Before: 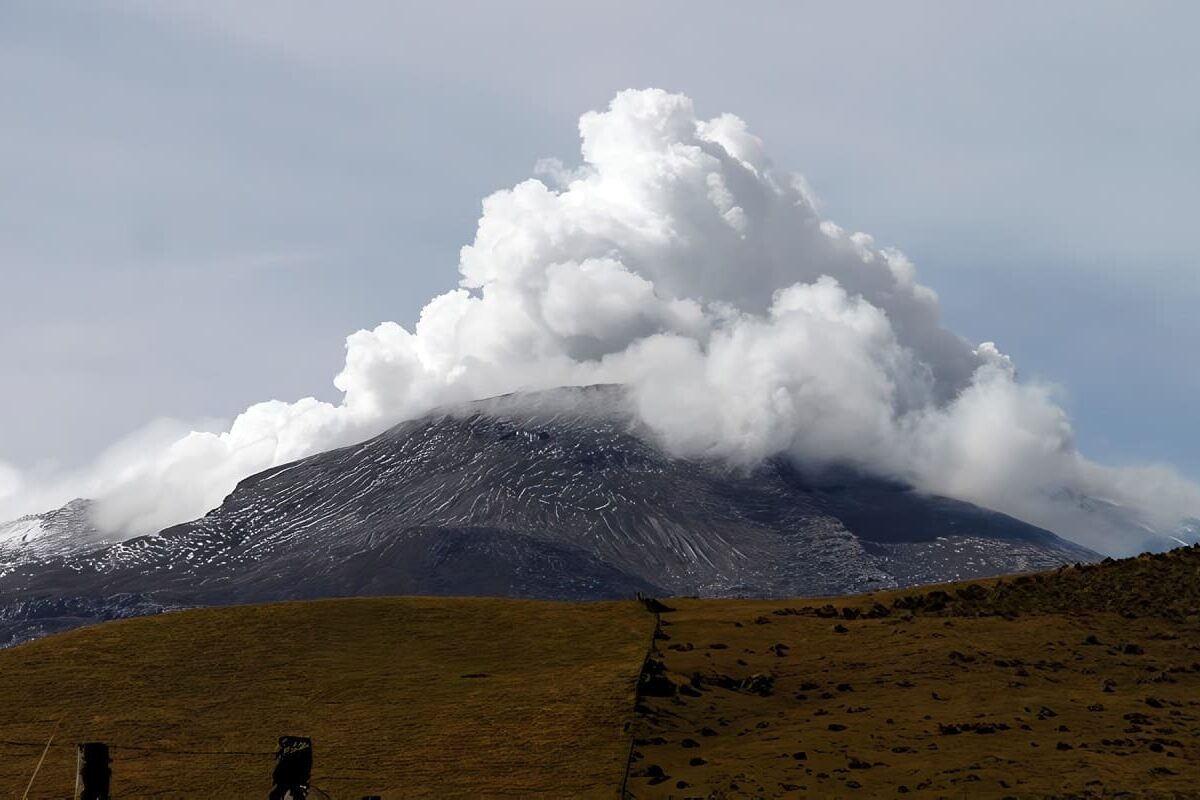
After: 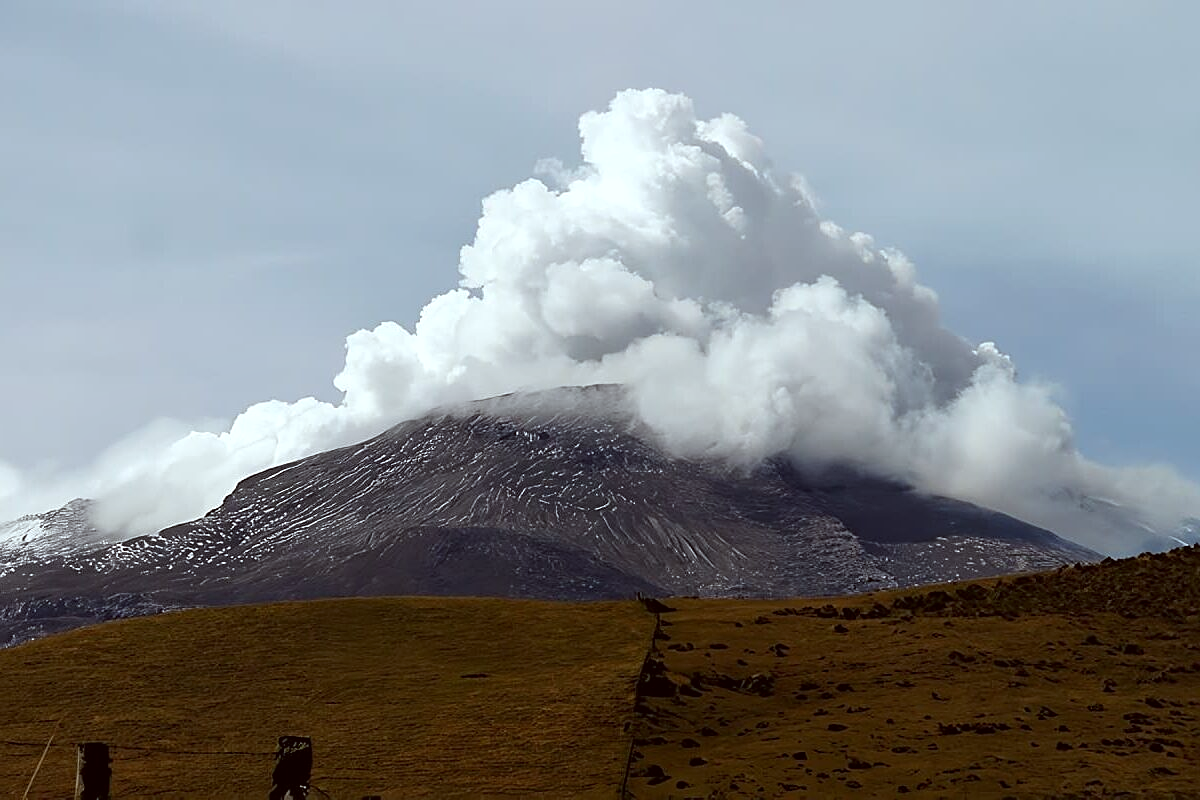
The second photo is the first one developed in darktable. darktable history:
tone equalizer: -7 EV 0.133 EV, smoothing 1
color correction: highlights a* -5.03, highlights b* -3.3, shadows a* 4.24, shadows b* 4.1
sharpen: on, module defaults
levels: levels [0, 0.492, 0.984]
